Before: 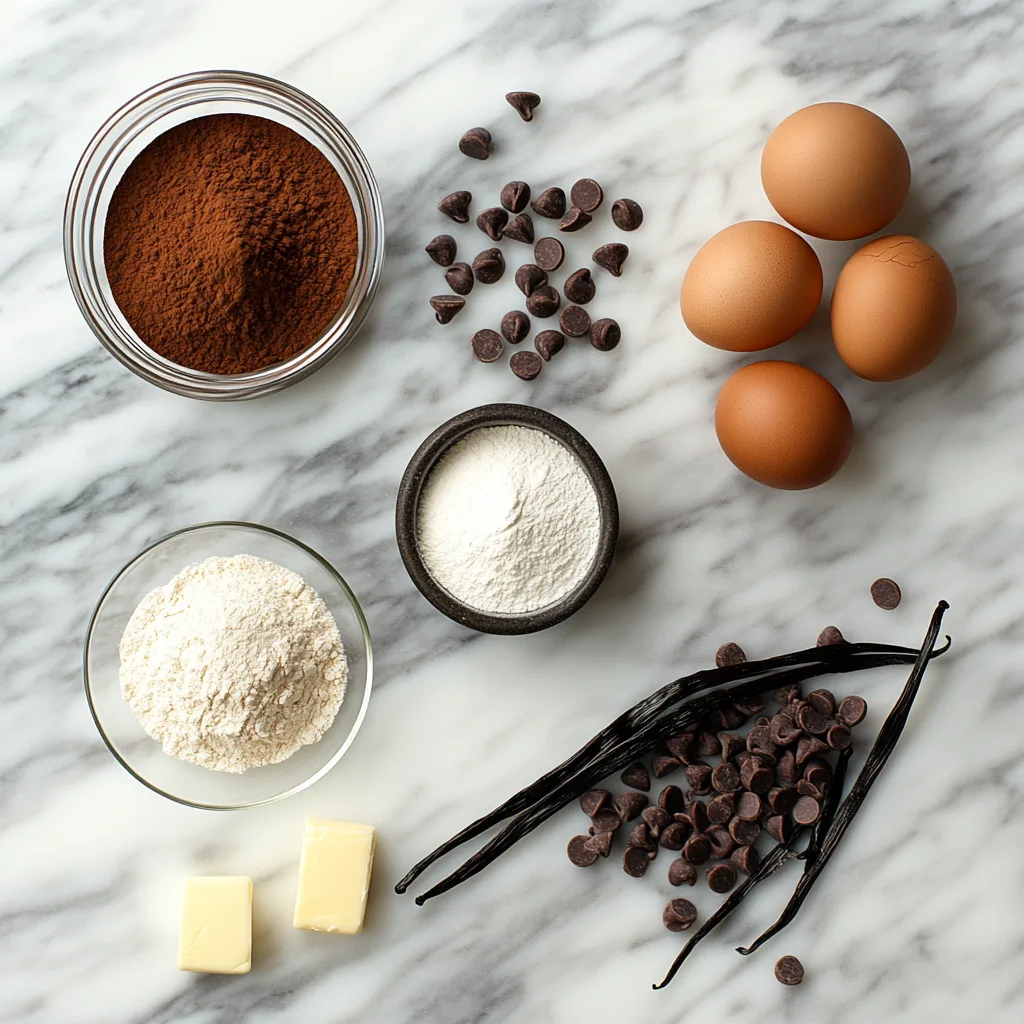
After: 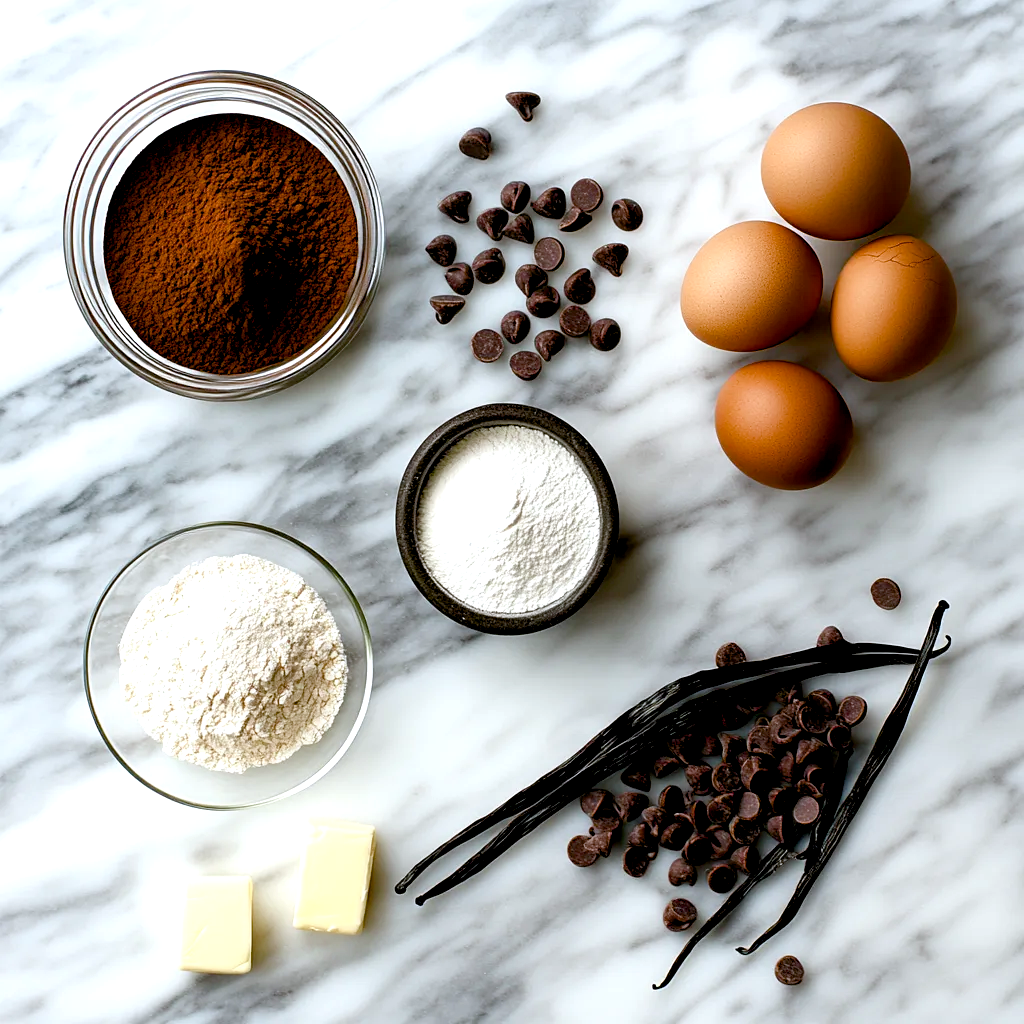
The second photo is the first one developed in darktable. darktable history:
color balance rgb: shadows lift › luminance -4.686%, shadows lift › chroma 1.066%, shadows lift › hue 218.4°, highlights gain › luminance 17.197%, highlights gain › chroma 2.841%, highlights gain › hue 260.47°, global offset › luminance -1.419%, perceptual saturation grading › global saturation 39.156%, perceptual saturation grading › highlights -50.276%, perceptual saturation grading › shadows 30.87%, contrast 5.096%
